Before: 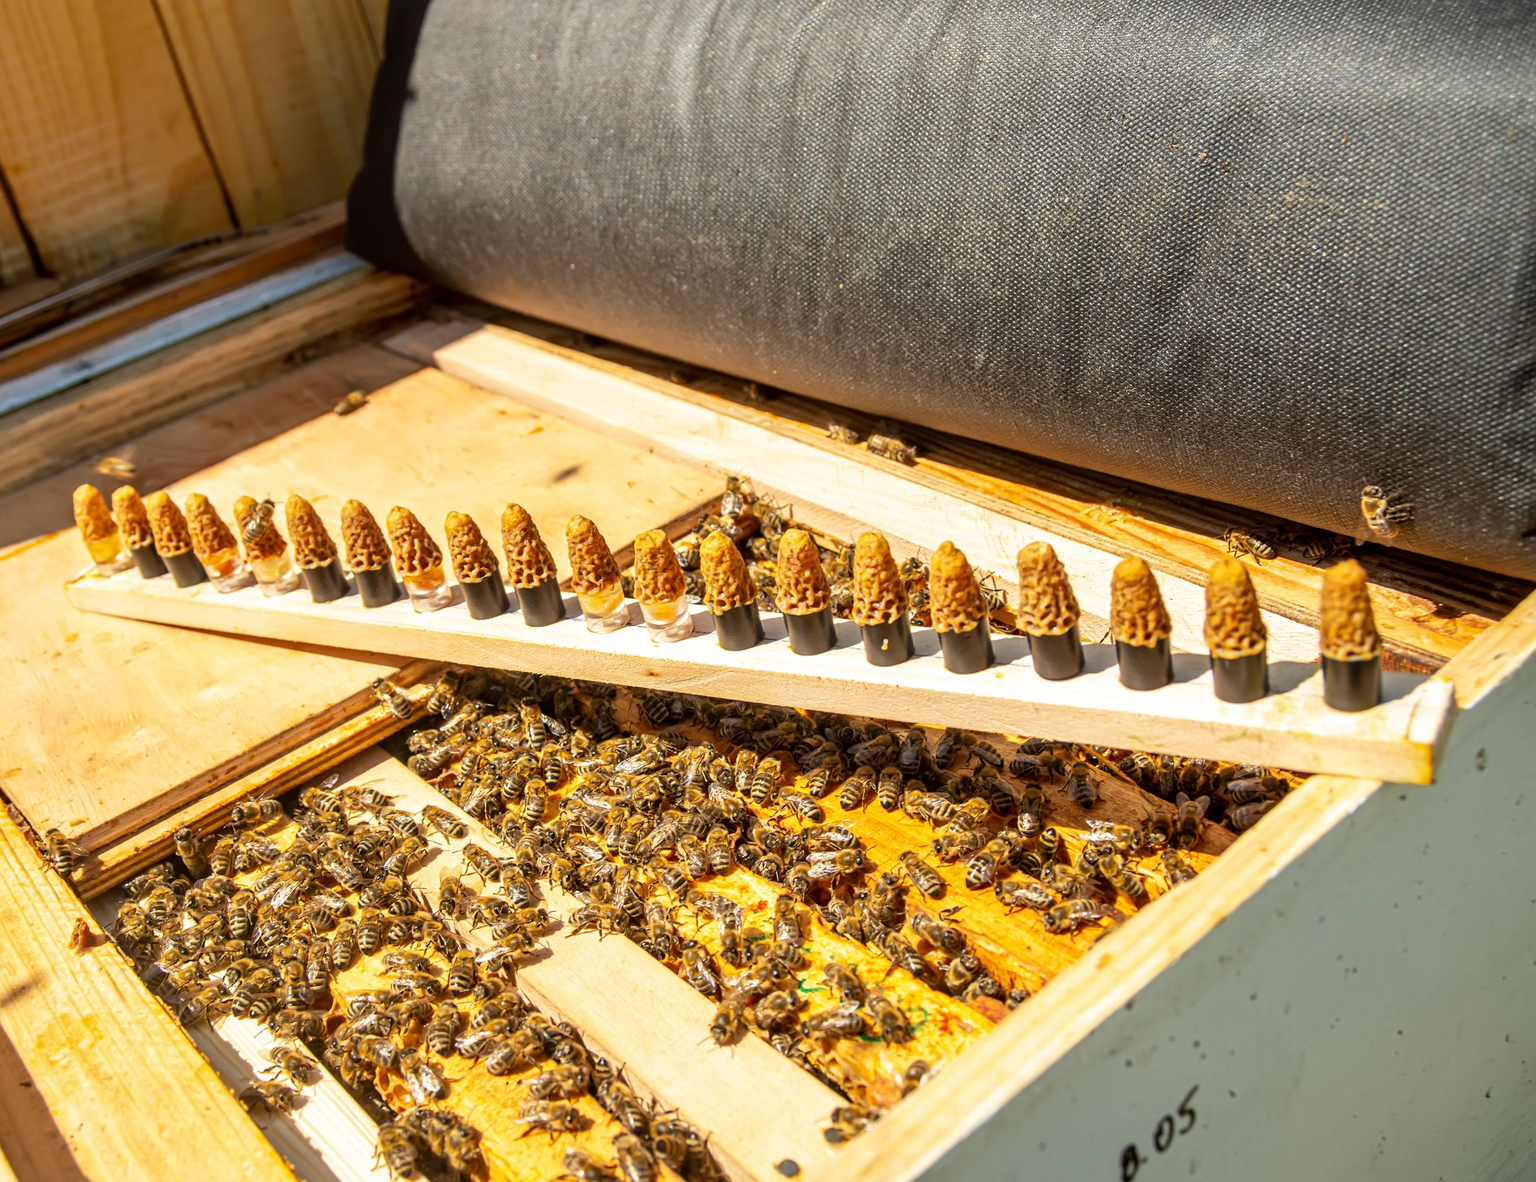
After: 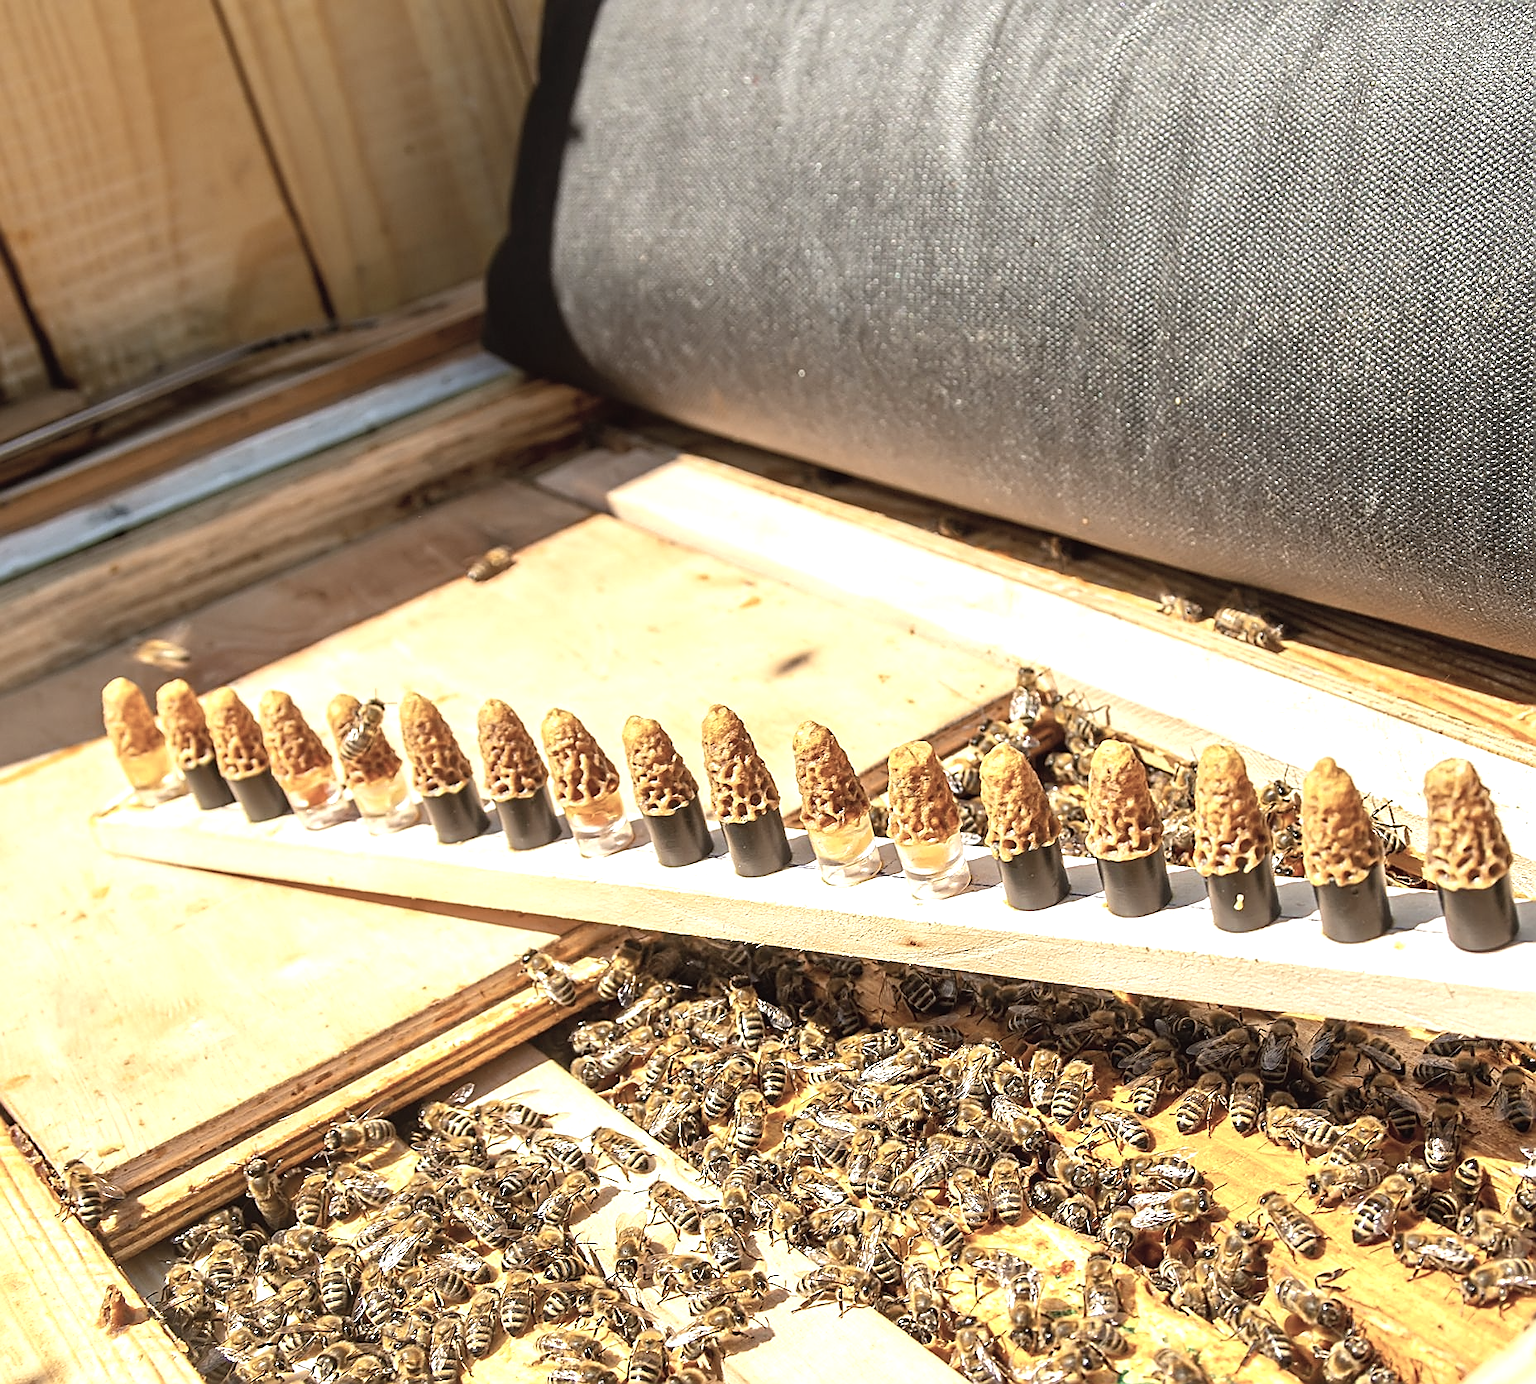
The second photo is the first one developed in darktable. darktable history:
contrast brightness saturation: contrast -0.057, saturation -0.401
sharpen: radius 1.398, amount 1.249, threshold 0.629
exposure: exposure 0.607 EV, compensate exposure bias true, compensate highlight preservation false
crop: right 28.558%, bottom 16.291%
